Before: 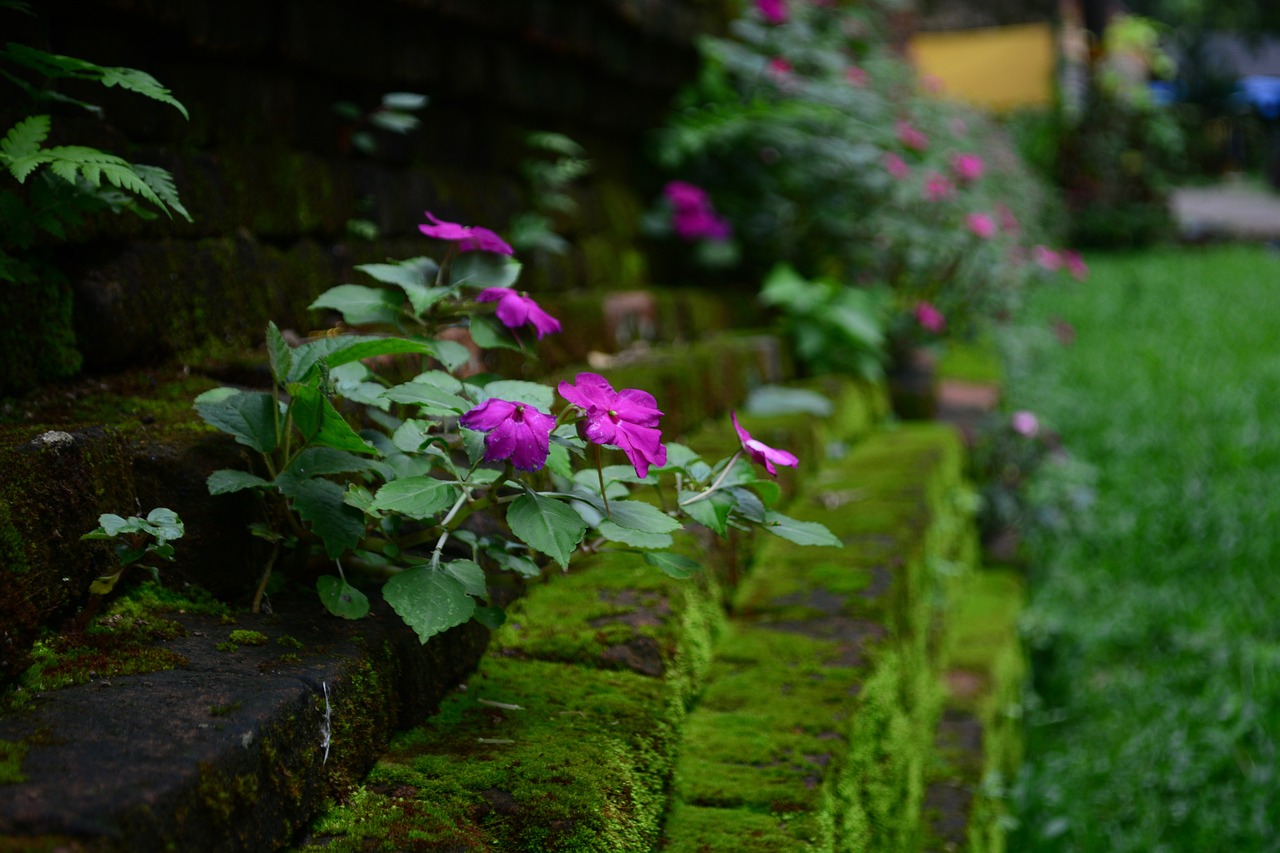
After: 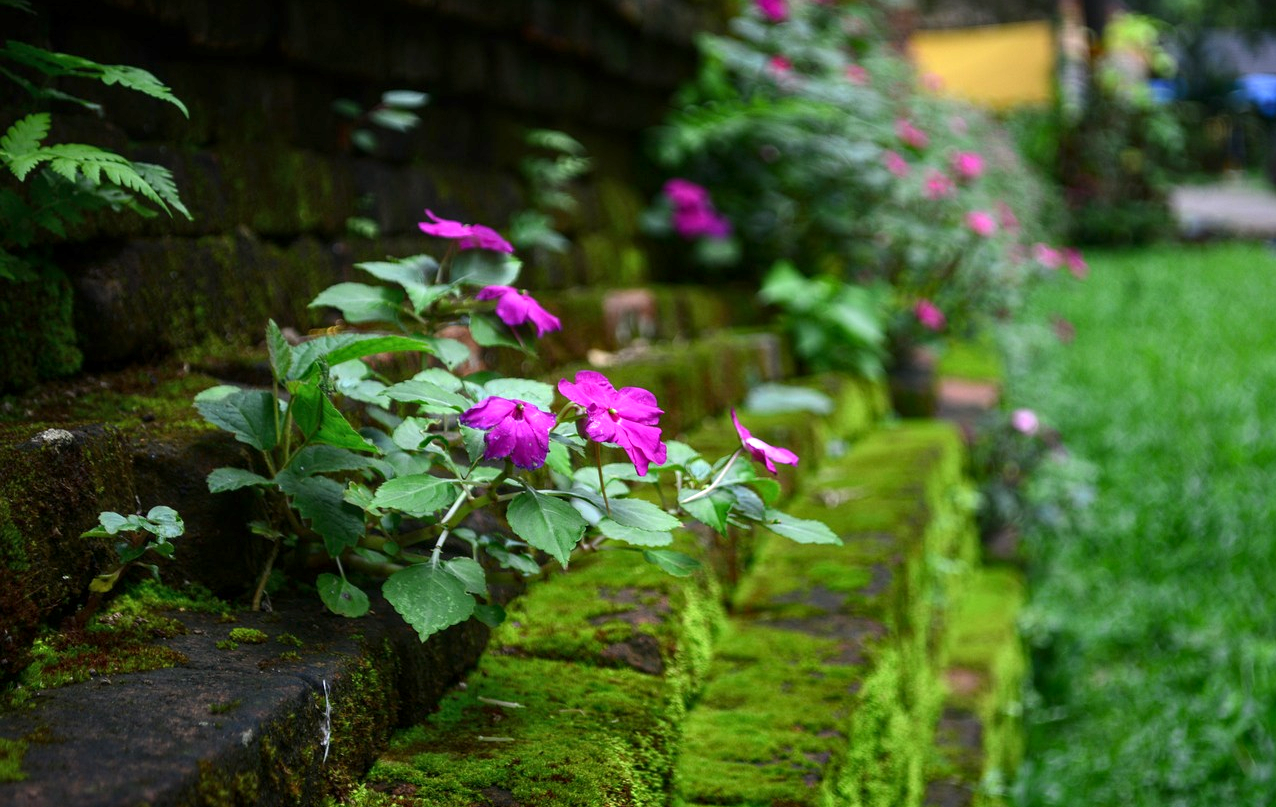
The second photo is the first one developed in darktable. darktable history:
local contrast: detail 117%
crop: top 0.284%, right 0.262%, bottom 5.019%
exposure: exposure 0.916 EV, compensate highlight preservation false
